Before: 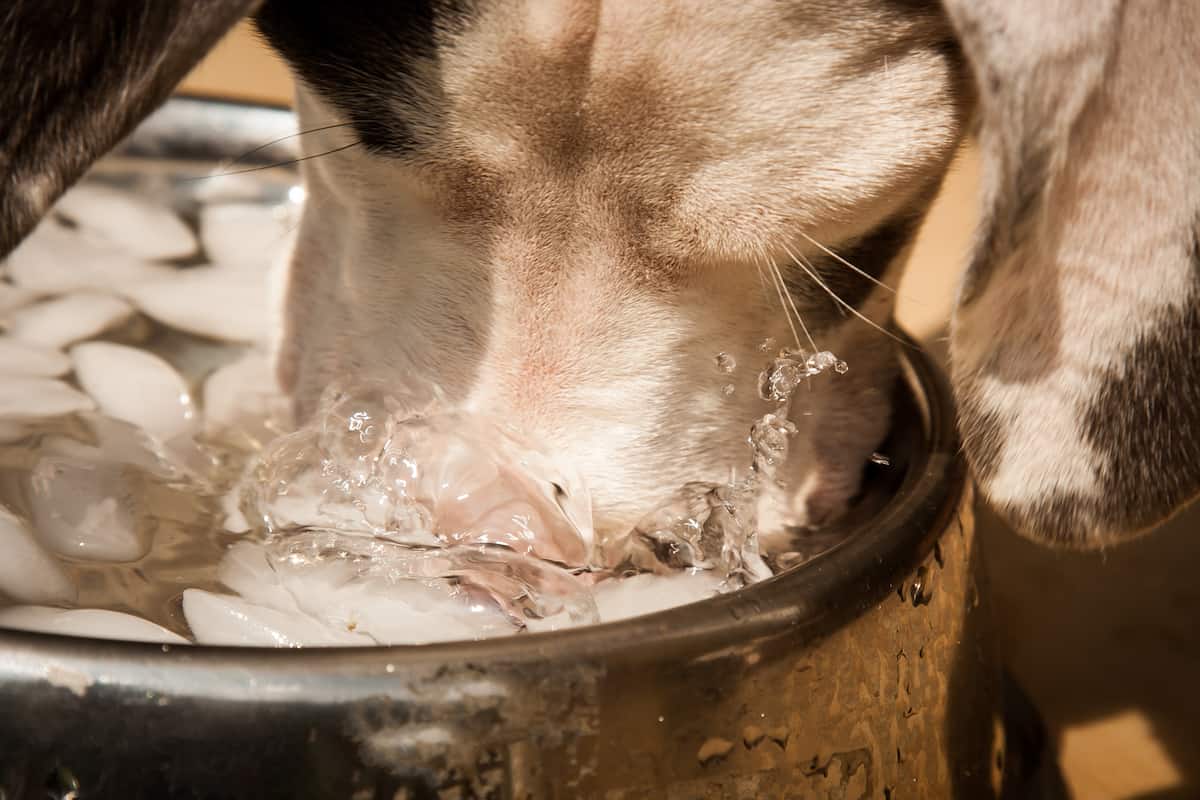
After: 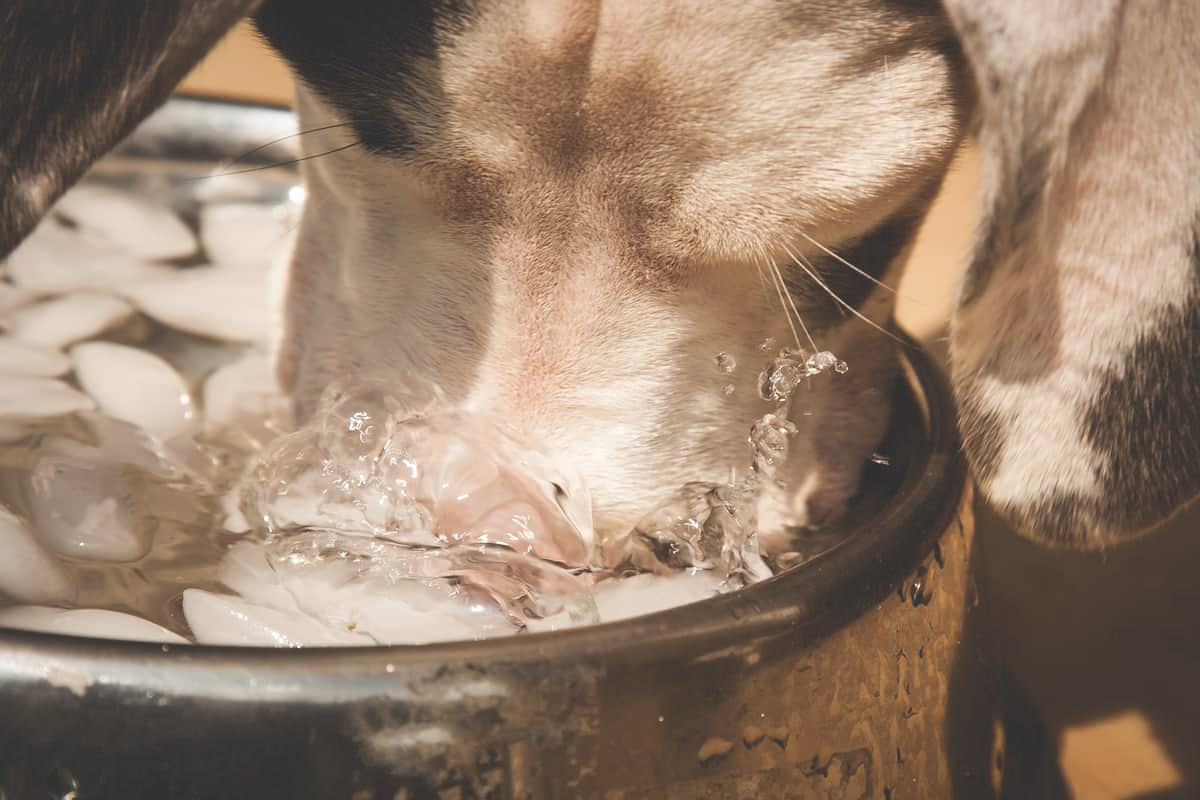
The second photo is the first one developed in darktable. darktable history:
exposure: black level correction -0.03, compensate highlight preservation false
